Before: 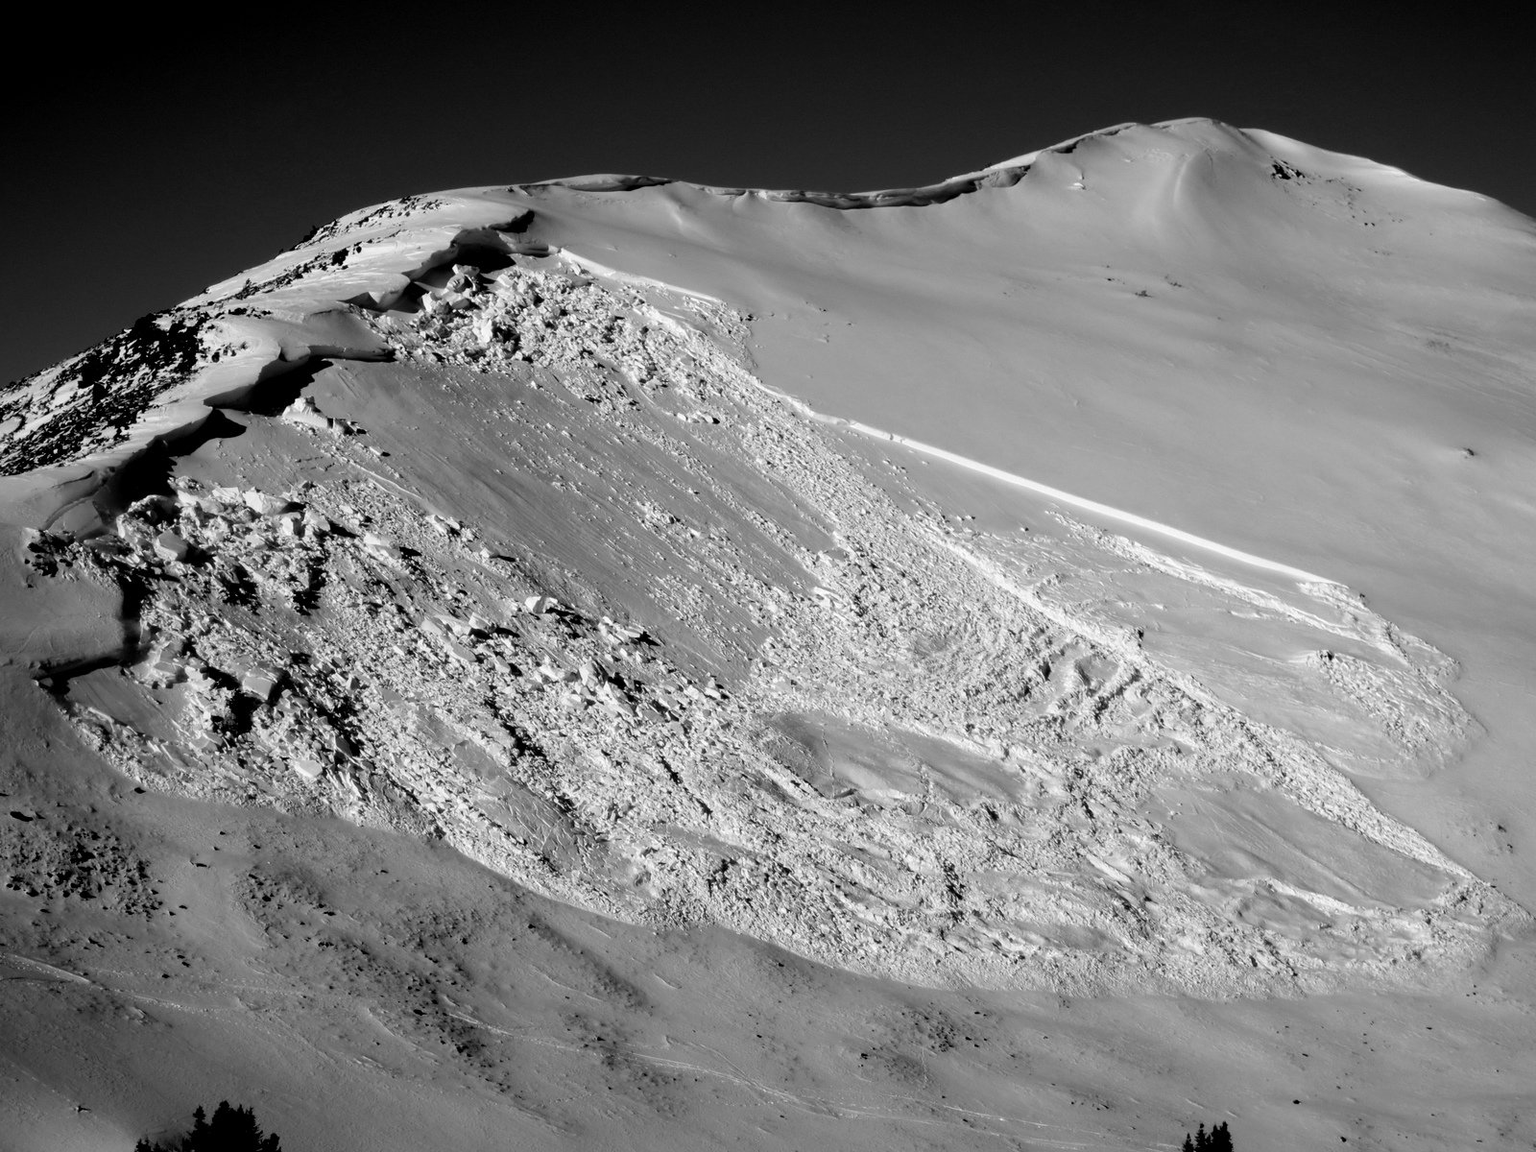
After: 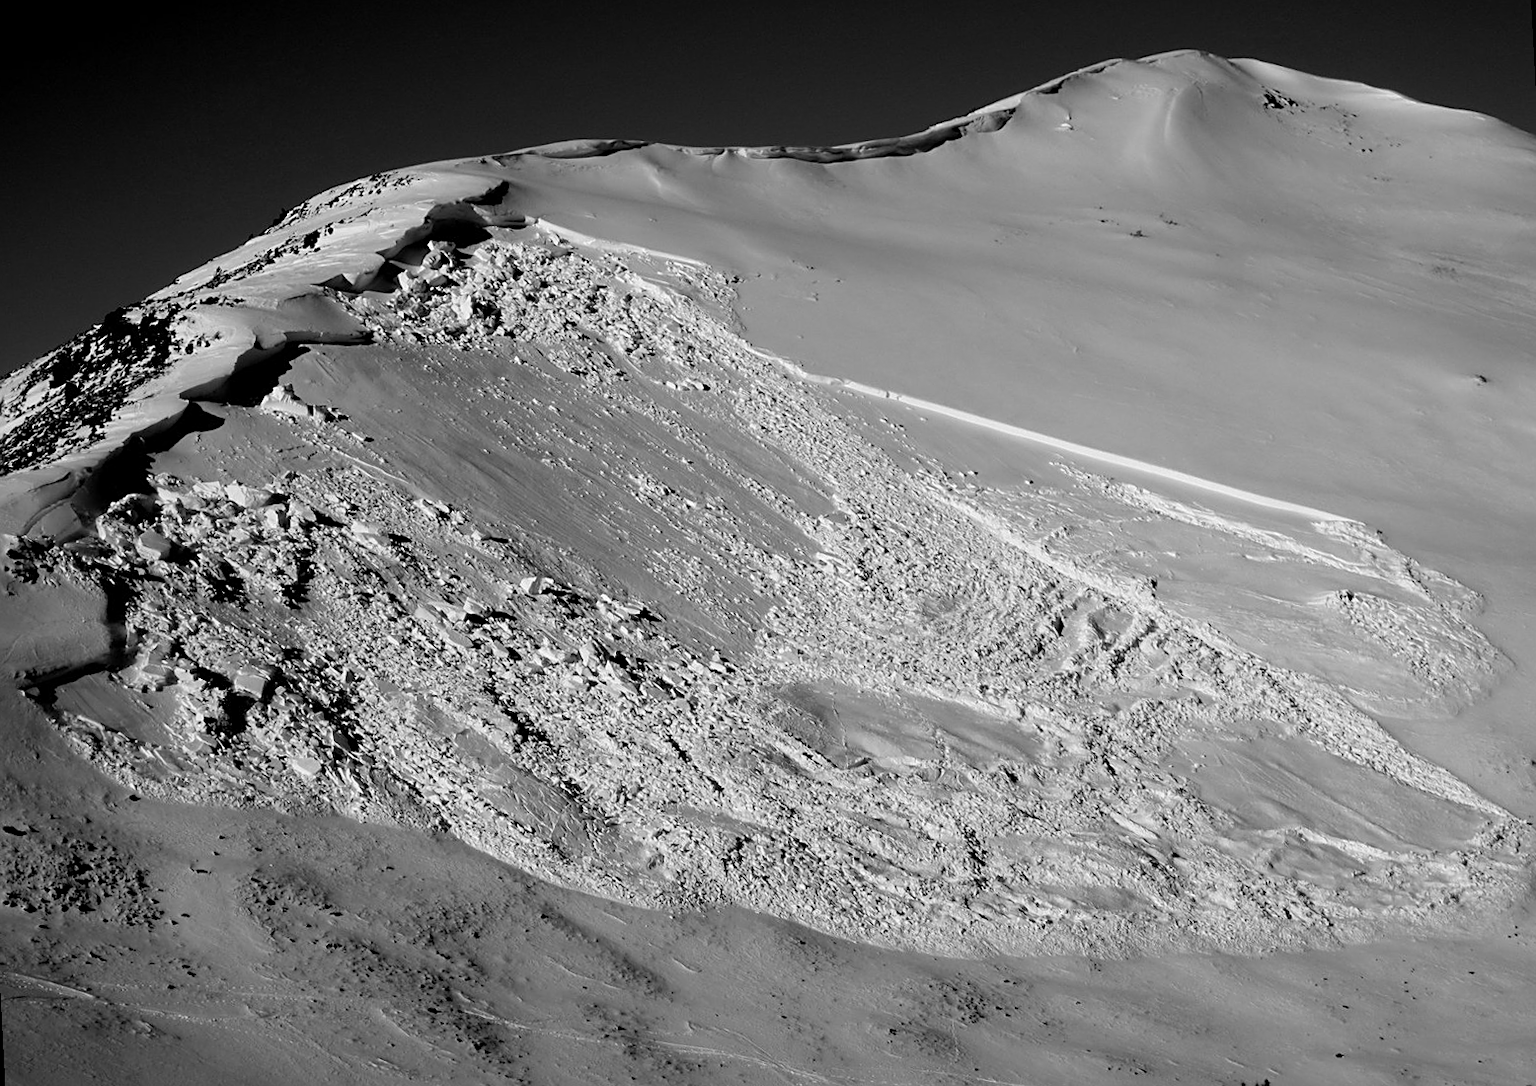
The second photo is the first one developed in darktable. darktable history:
monochrome: a 73.58, b 64.21
sharpen: on, module defaults
rotate and perspective: rotation -3°, crop left 0.031, crop right 0.968, crop top 0.07, crop bottom 0.93
